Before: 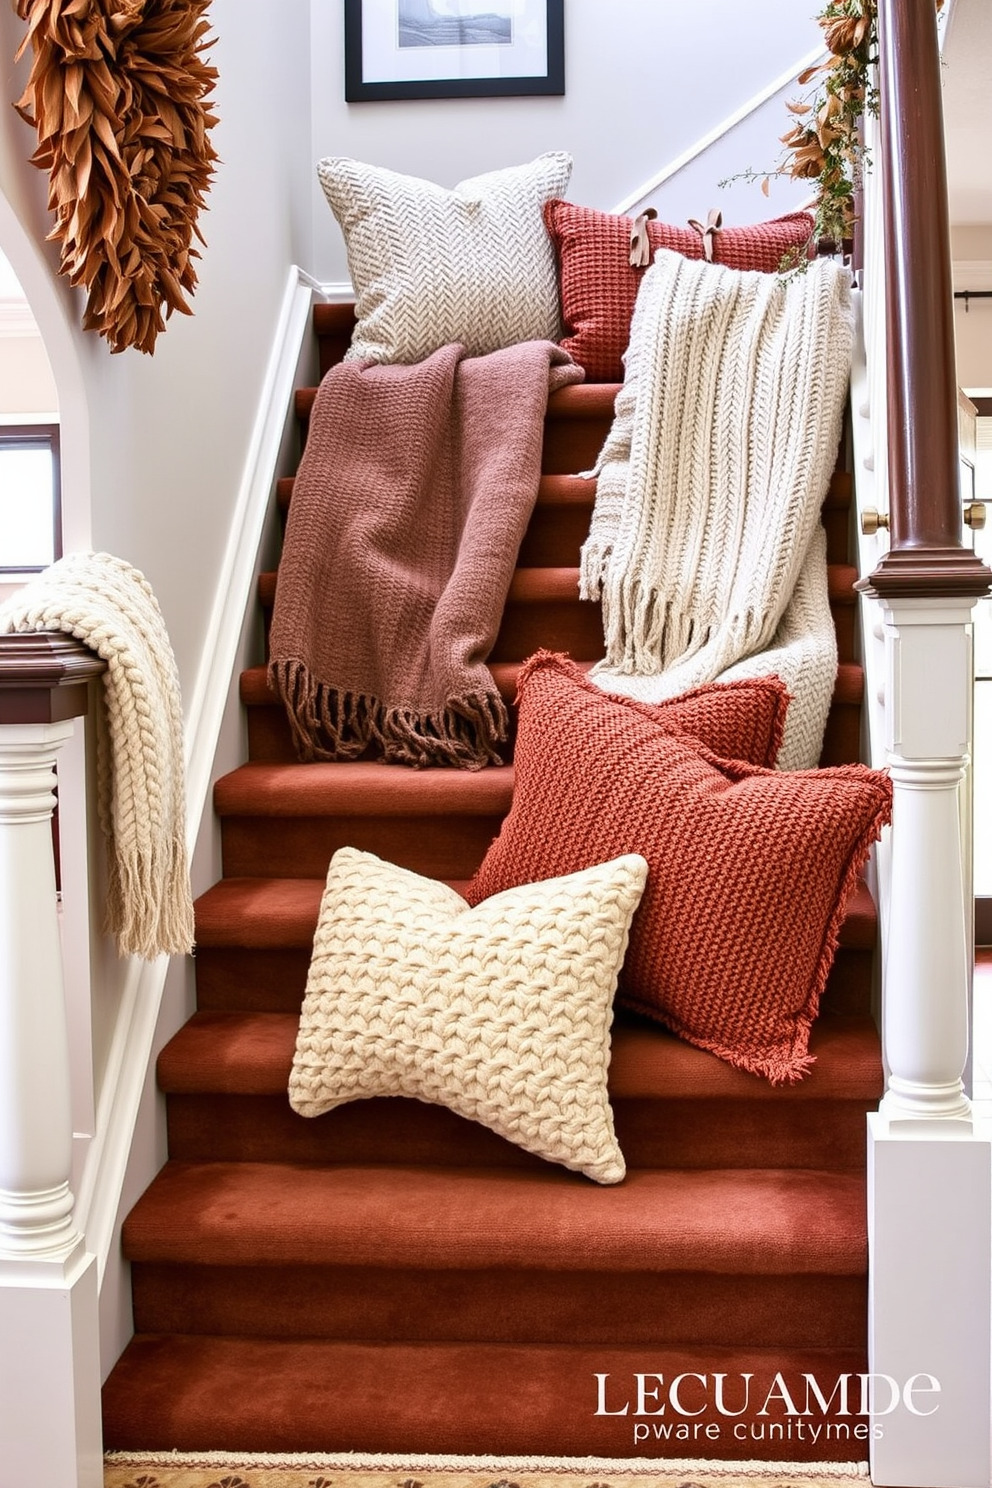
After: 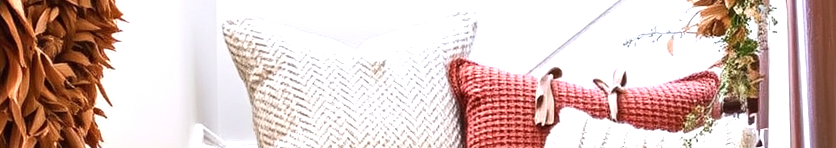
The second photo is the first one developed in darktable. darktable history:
crop and rotate: left 9.644%, top 9.491%, right 6.021%, bottom 80.509%
exposure: black level correction 0, exposure 0.6 EV, compensate exposure bias true, compensate highlight preservation false
